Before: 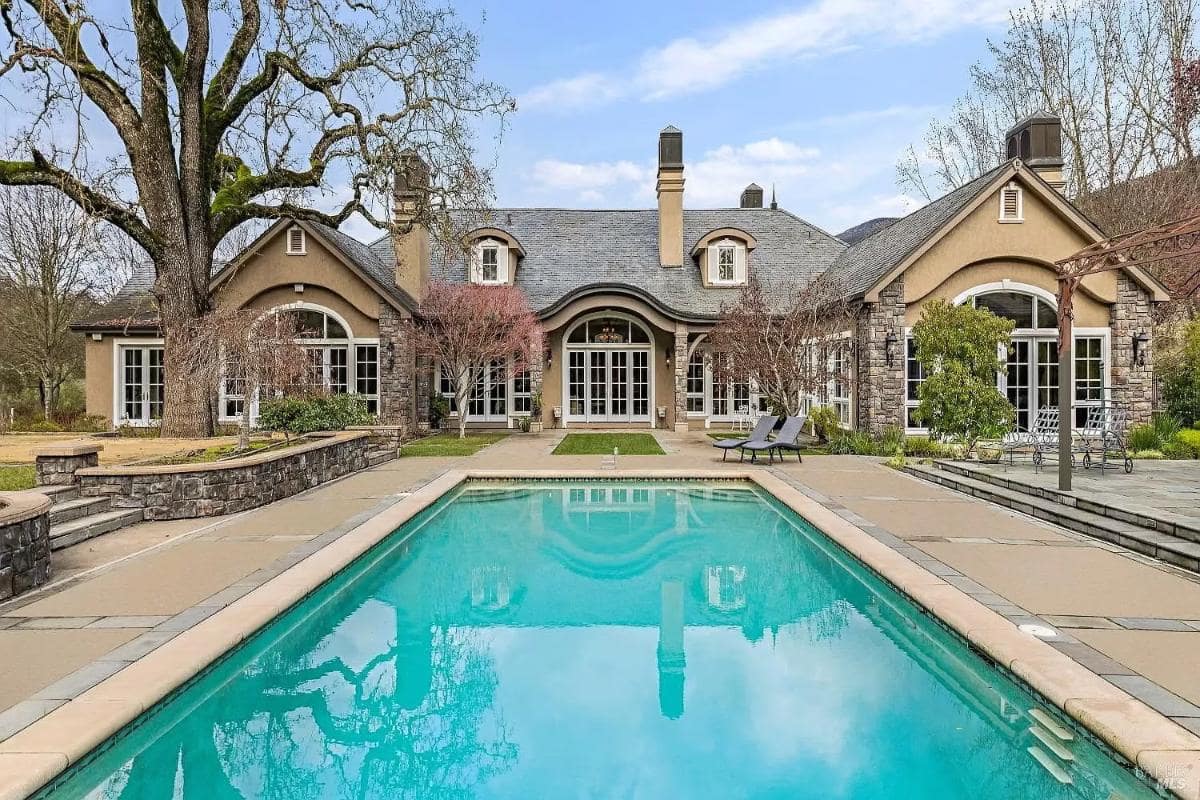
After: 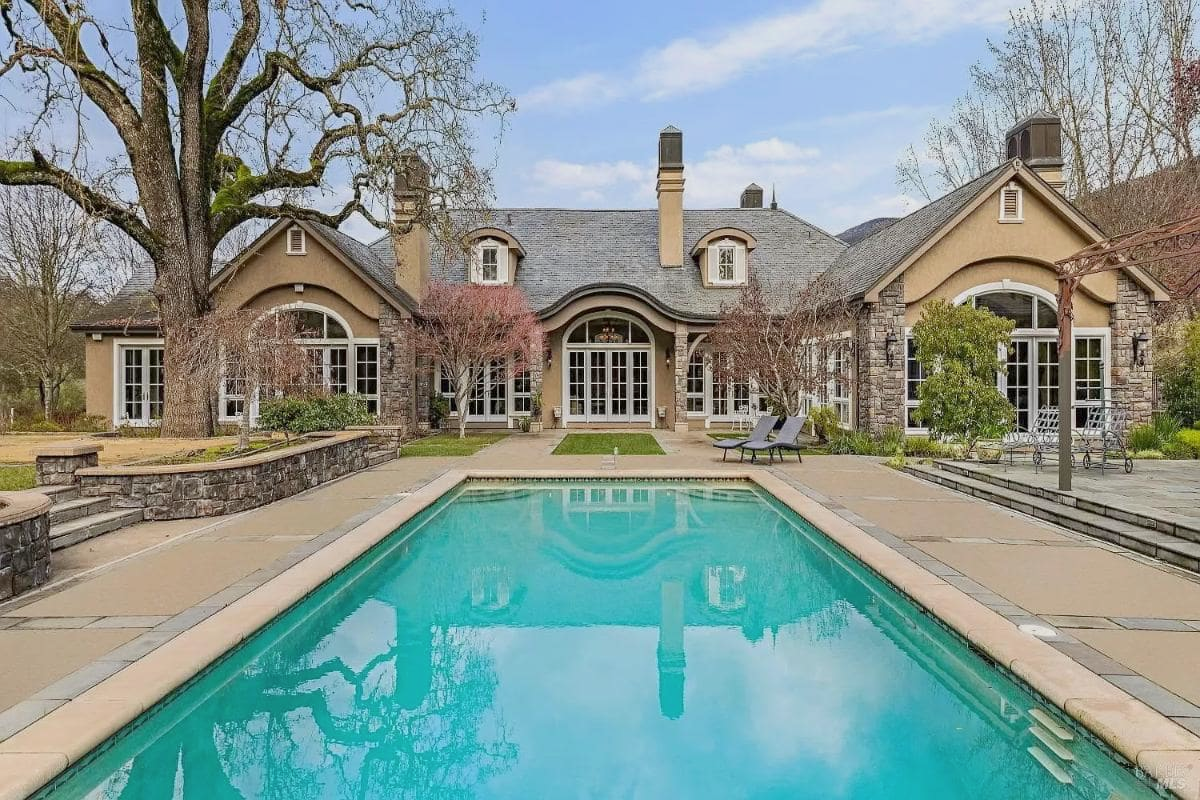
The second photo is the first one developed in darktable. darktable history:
color balance rgb: shadows lift › hue 87.33°, power › chroma 0.247%, power › hue 60.31°, perceptual saturation grading › global saturation 0.2%, global vibrance -7.698%, contrast -12.609%, saturation formula JzAzBz (2021)
